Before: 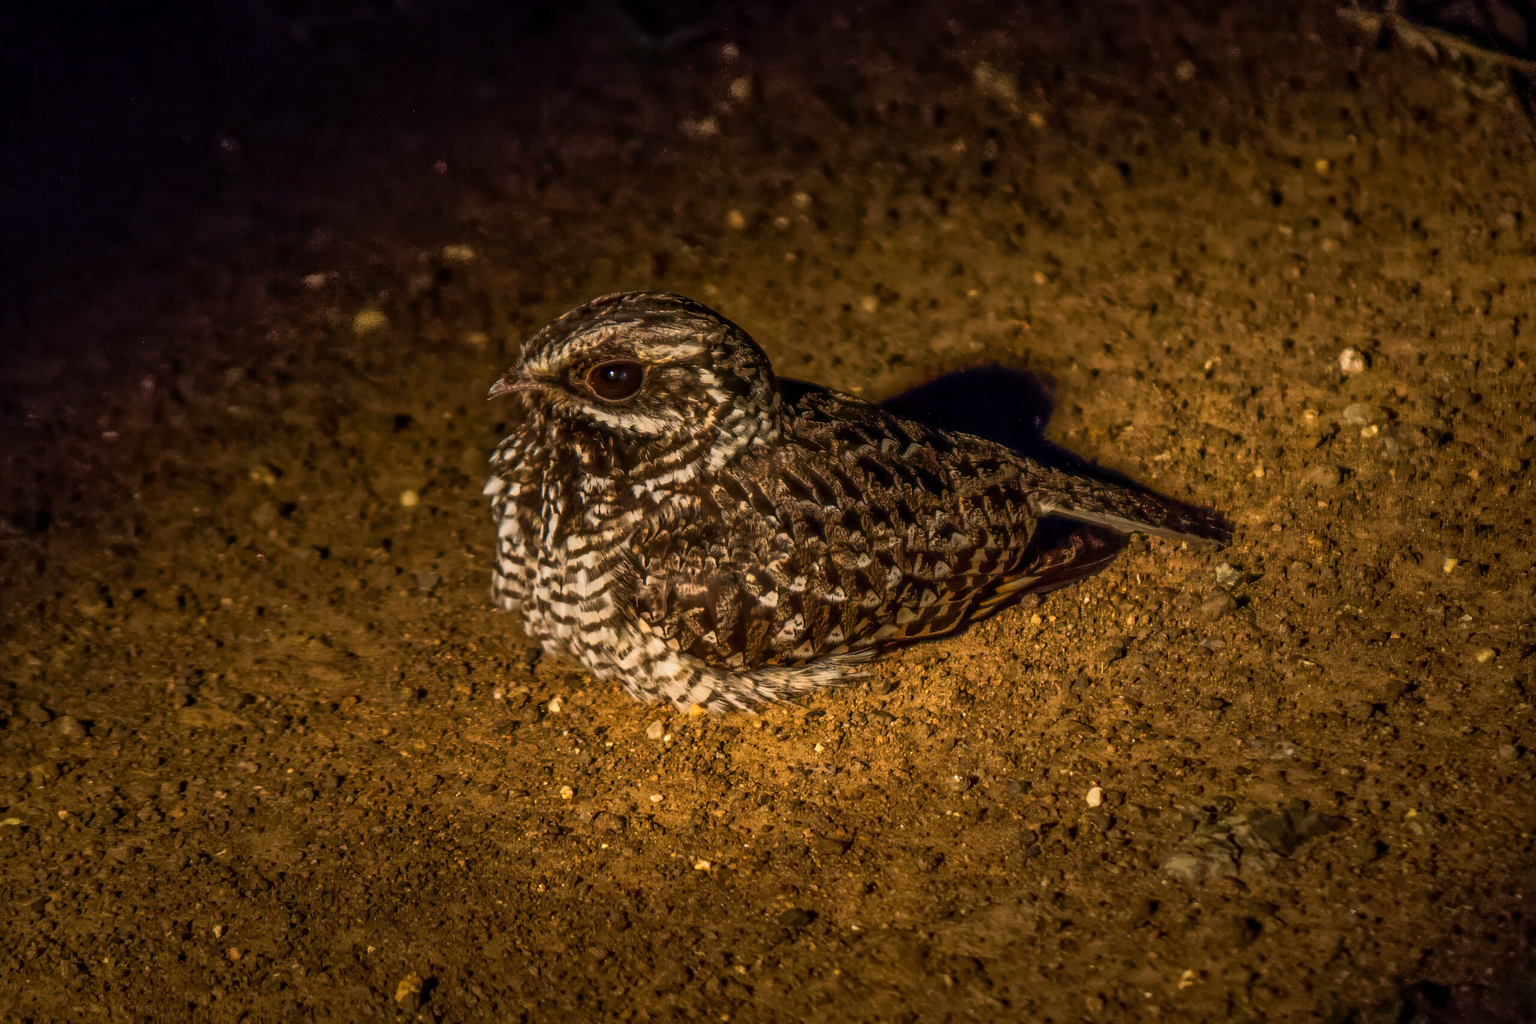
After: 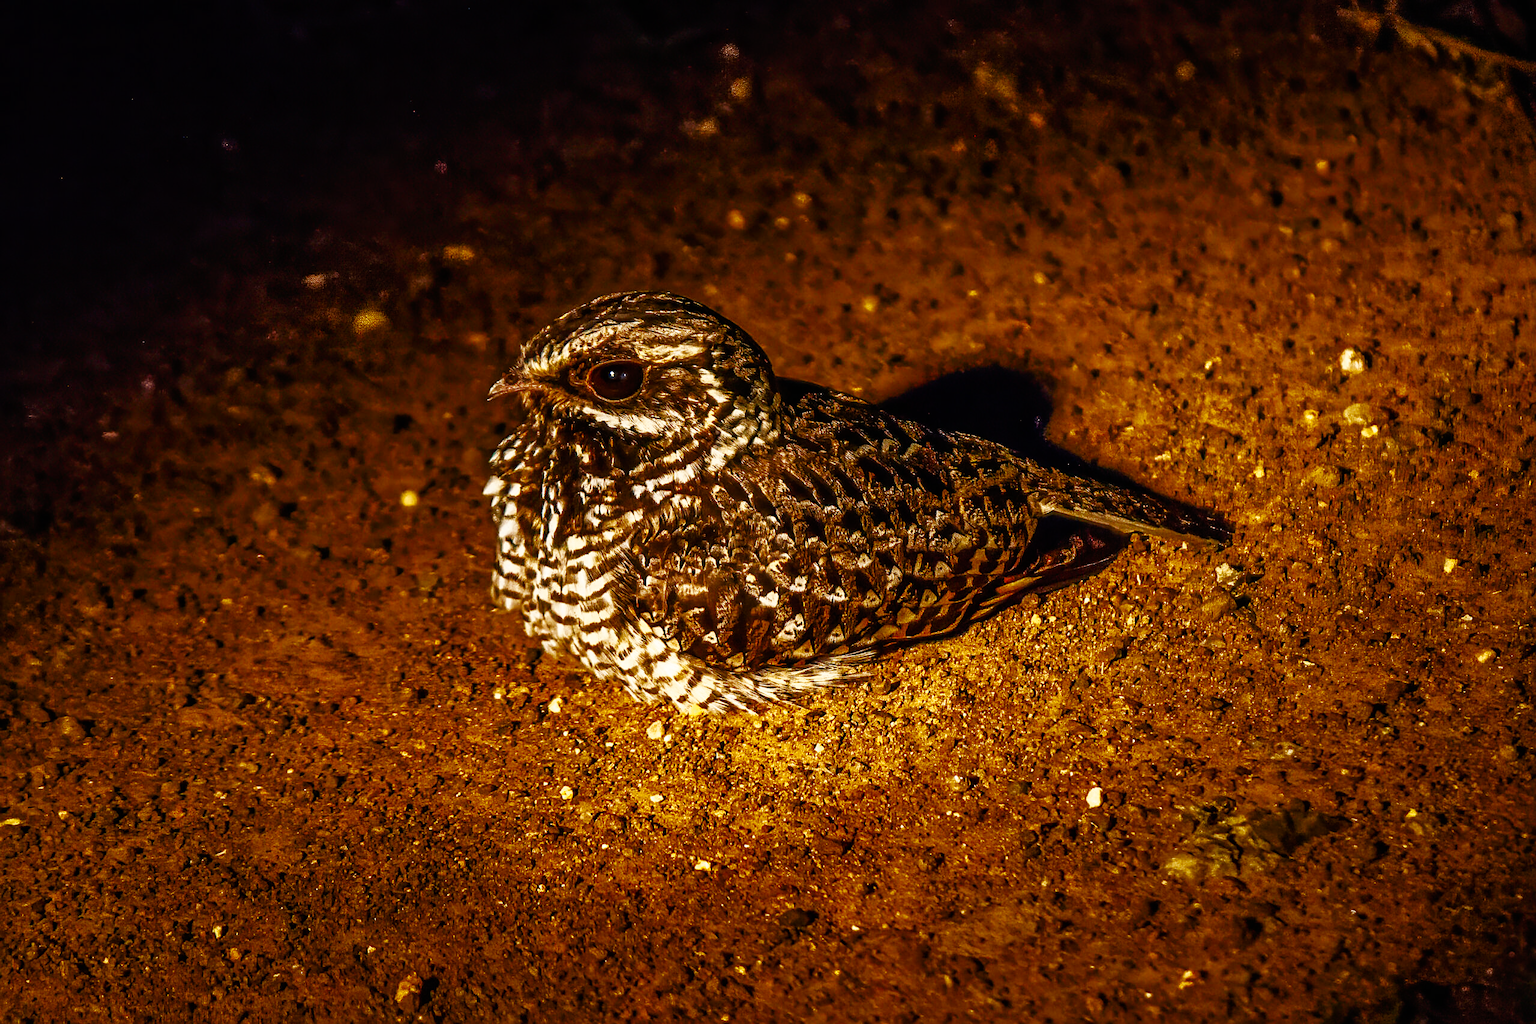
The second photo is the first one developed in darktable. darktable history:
base curve: curves: ch0 [(0, 0) (0.007, 0.004) (0.027, 0.03) (0.046, 0.07) (0.207, 0.54) (0.442, 0.872) (0.673, 0.972) (1, 1)], preserve colors none
sharpen: on, module defaults
color zones: curves: ch0 [(0.11, 0.396) (0.195, 0.36) (0.25, 0.5) (0.303, 0.412) (0.357, 0.544) (0.75, 0.5) (0.967, 0.328)]; ch1 [(0, 0.468) (0.112, 0.512) (0.202, 0.6) (0.25, 0.5) (0.307, 0.352) (0.357, 0.544) (0.75, 0.5) (0.963, 0.524)]
